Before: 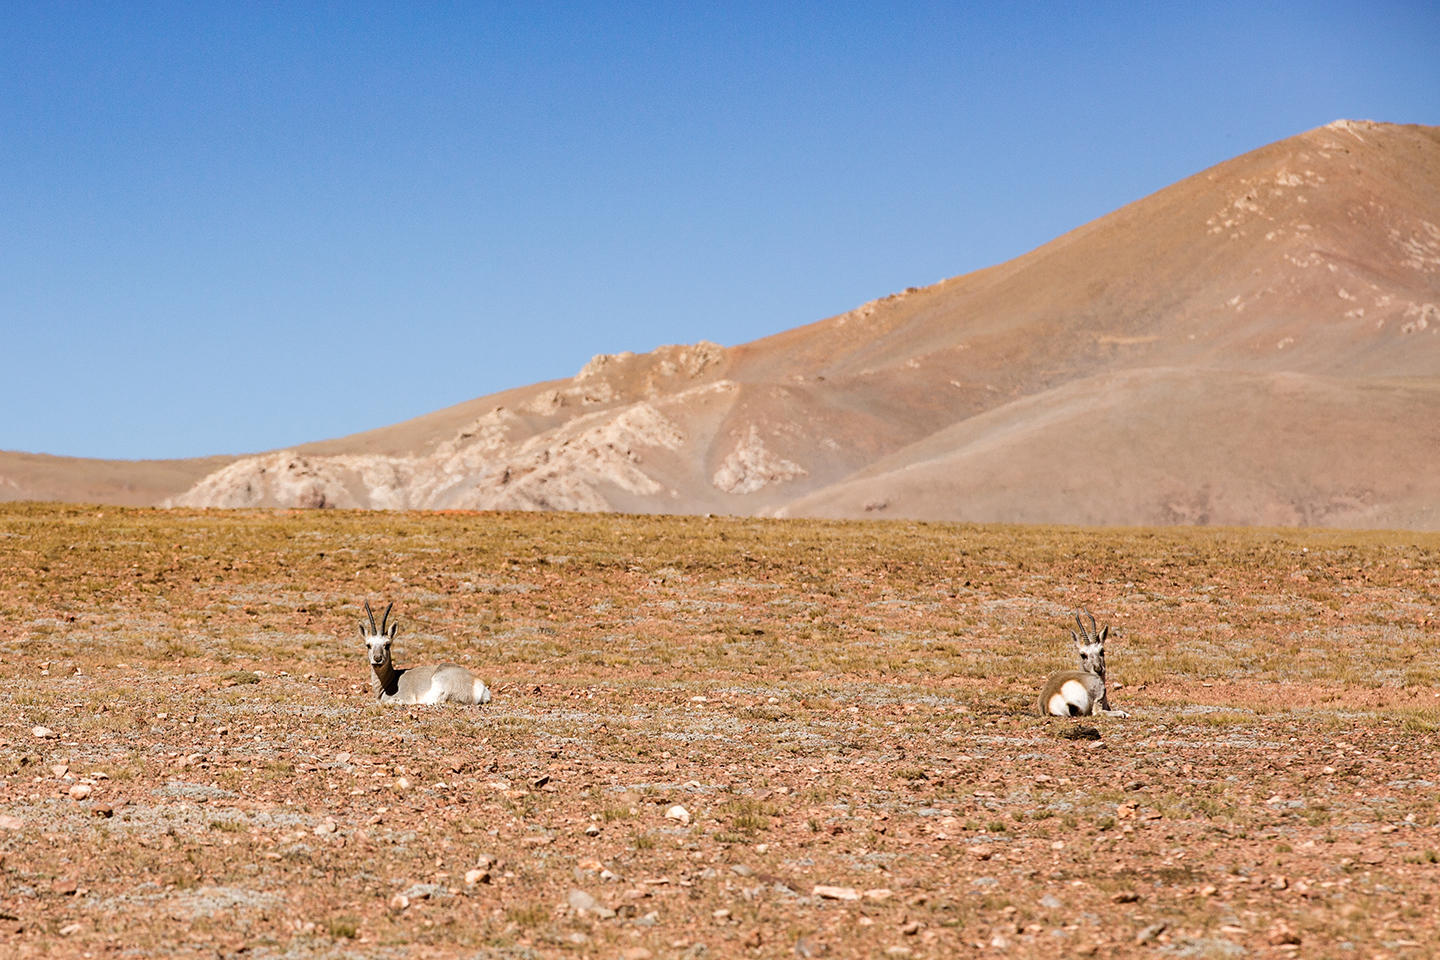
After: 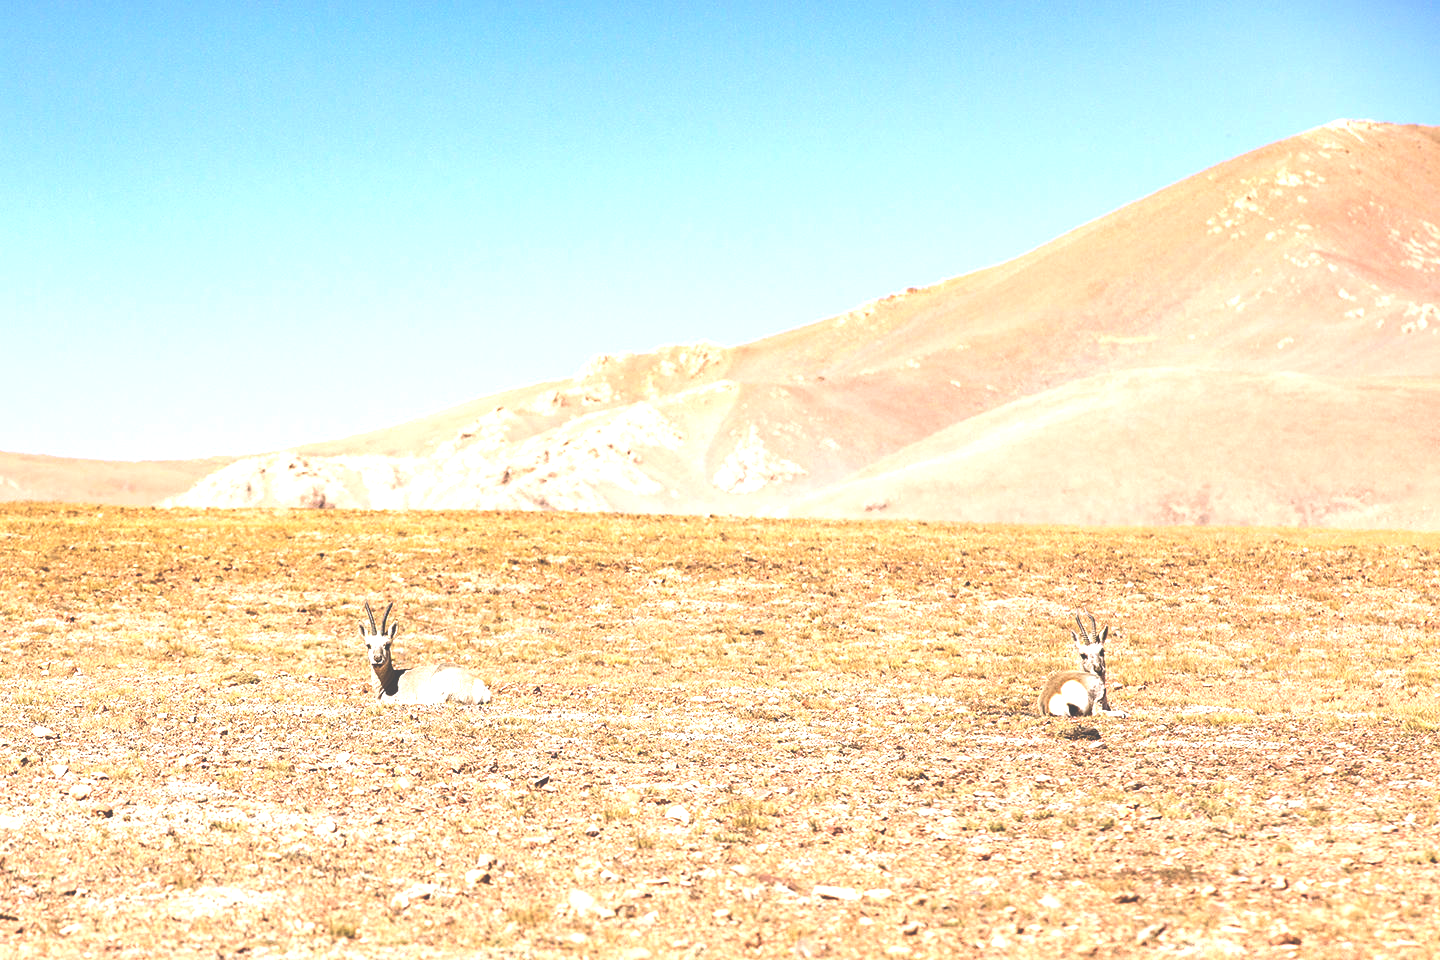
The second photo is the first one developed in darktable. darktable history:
exposure: black level correction -0.024, exposure 1.397 EV, compensate highlight preservation false
